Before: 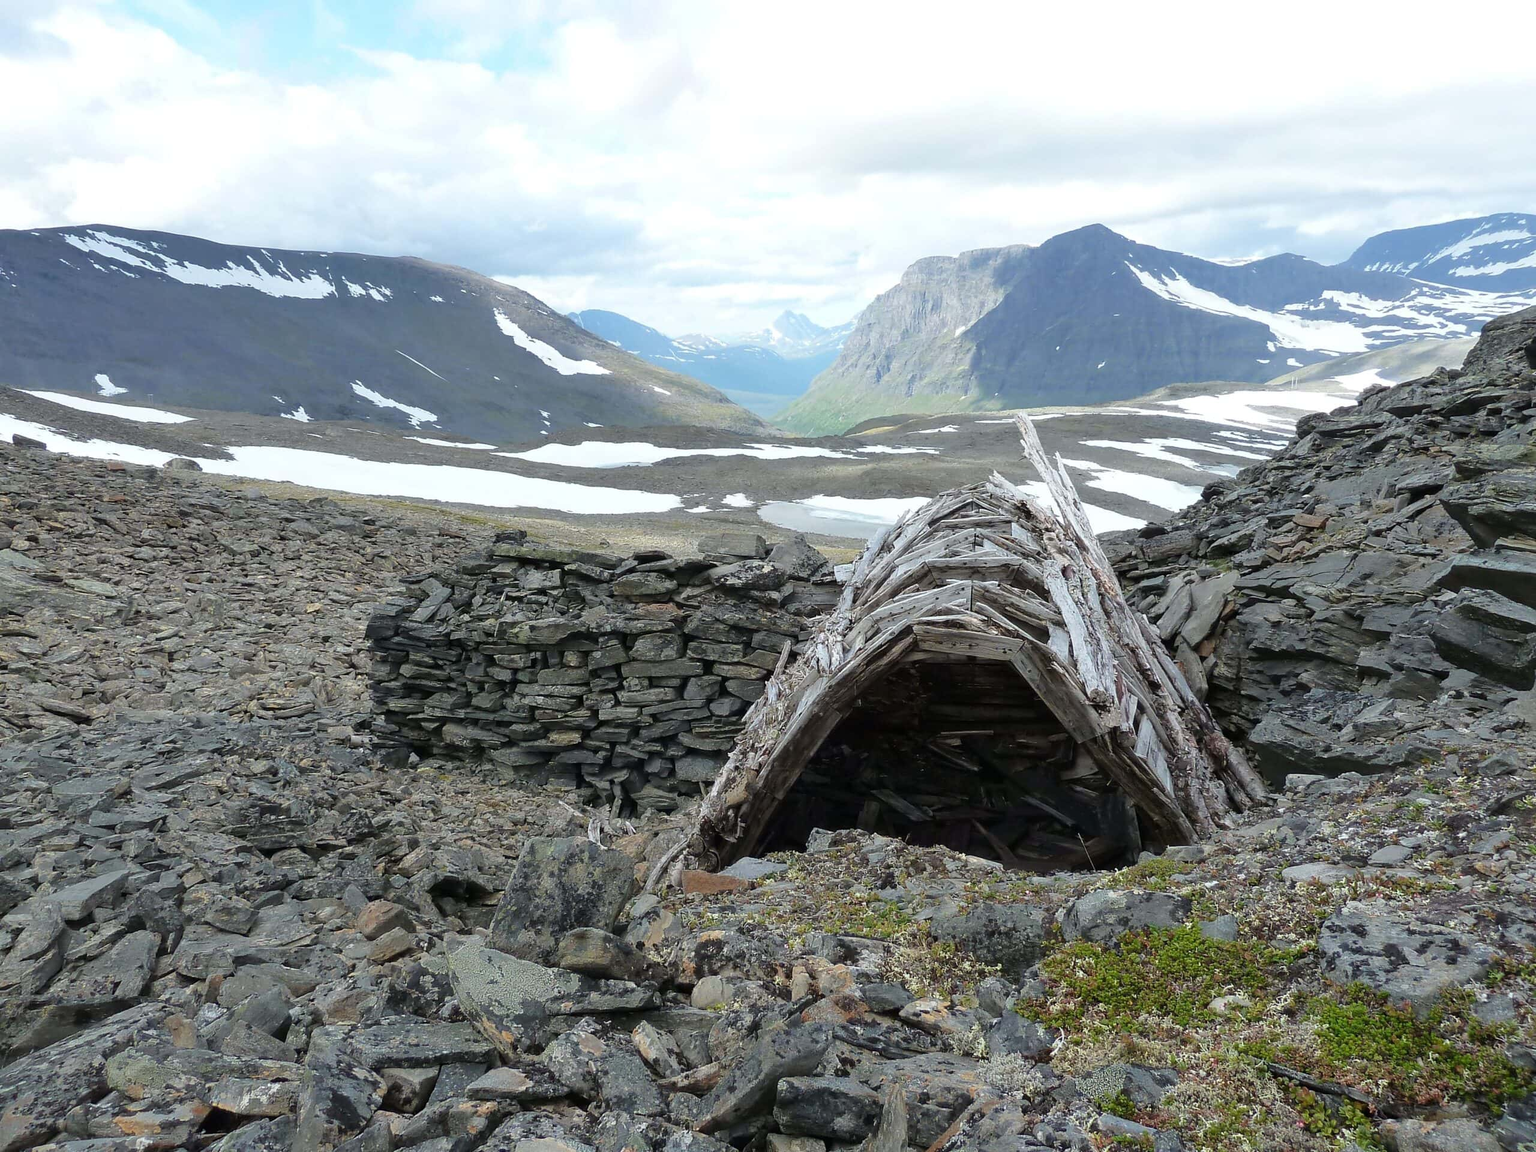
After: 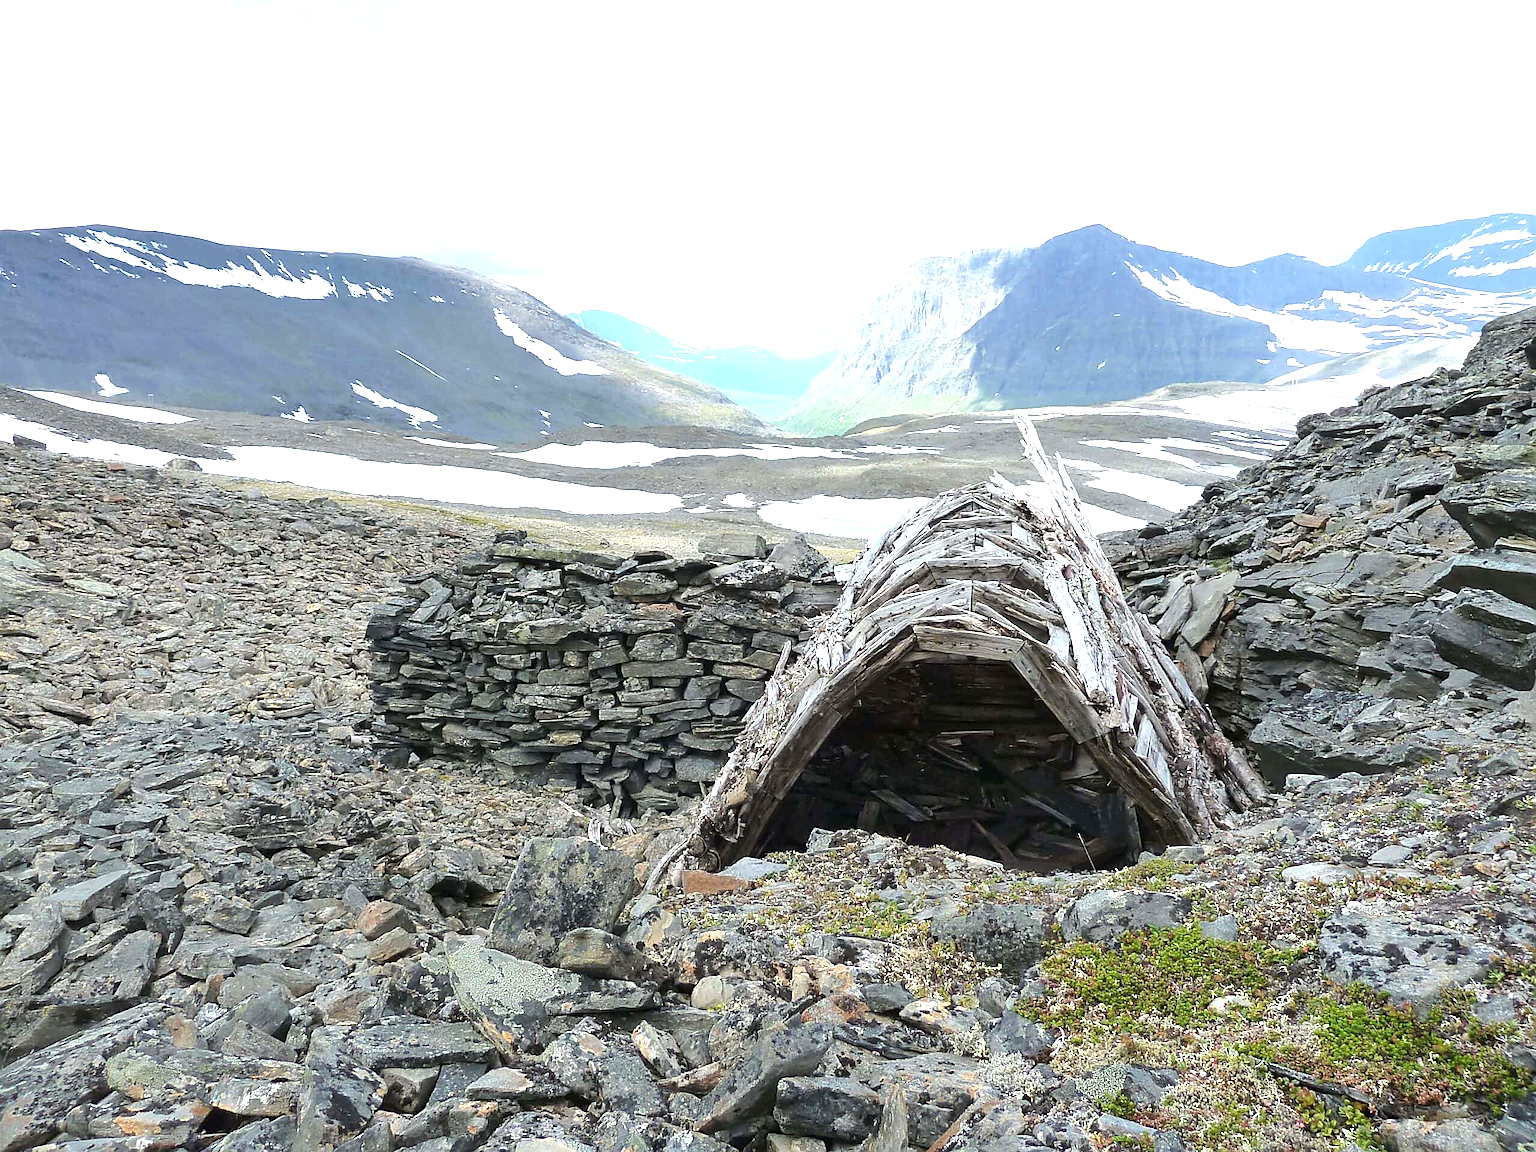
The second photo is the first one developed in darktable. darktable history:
sharpen: on, module defaults
exposure: black level correction 0, exposure 1 EV, compensate exposure bias true, compensate highlight preservation false
